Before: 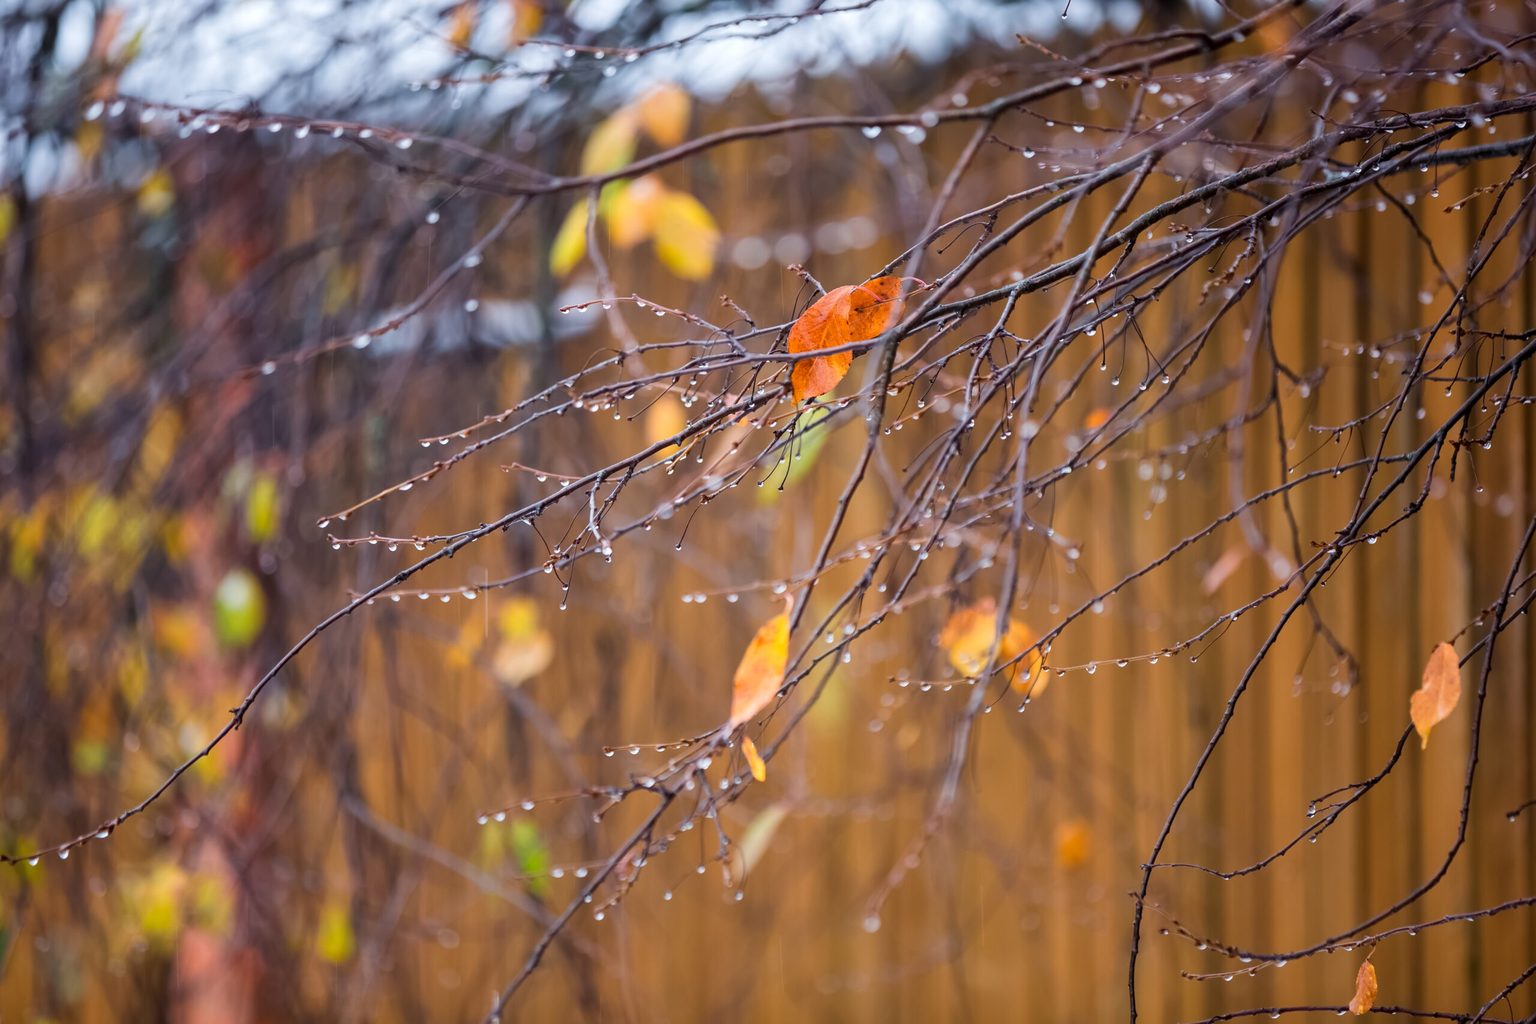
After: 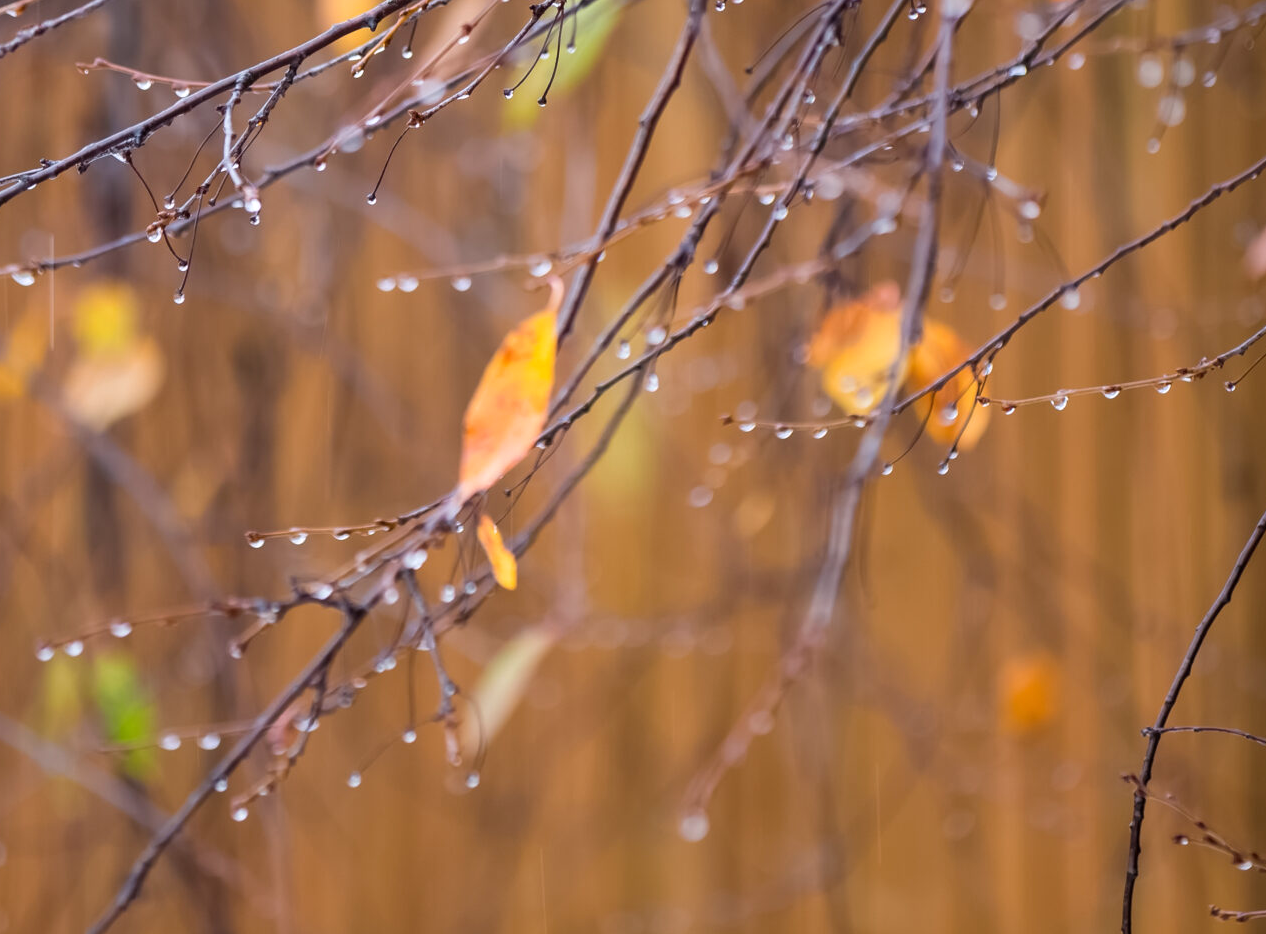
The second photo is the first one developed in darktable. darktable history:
crop: left 29.672%, top 41.786%, right 20.851%, bottom 3.487%
white balance: red 1.009, blue 1.027
